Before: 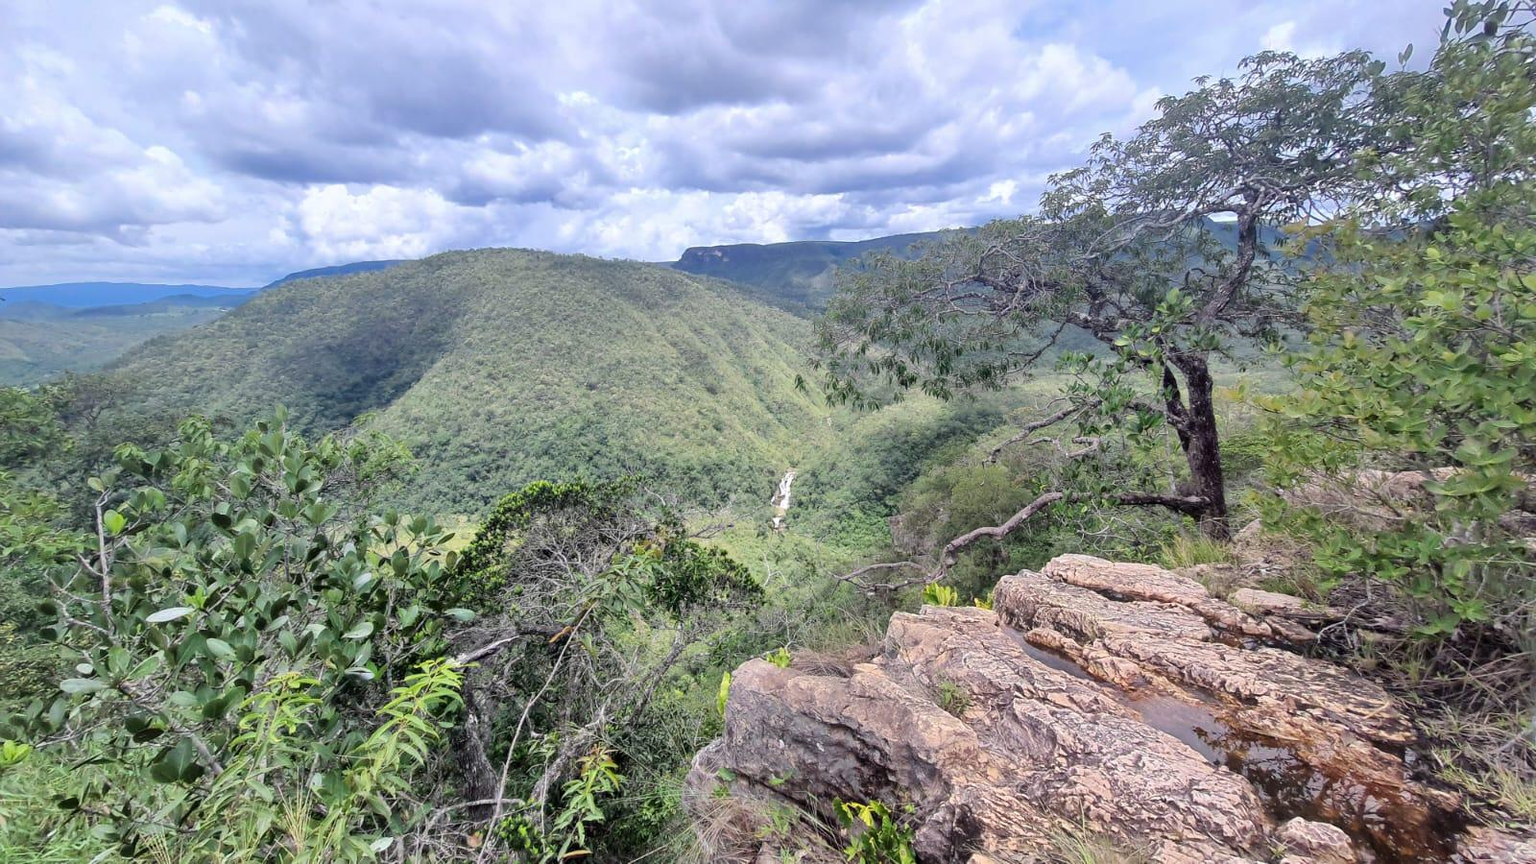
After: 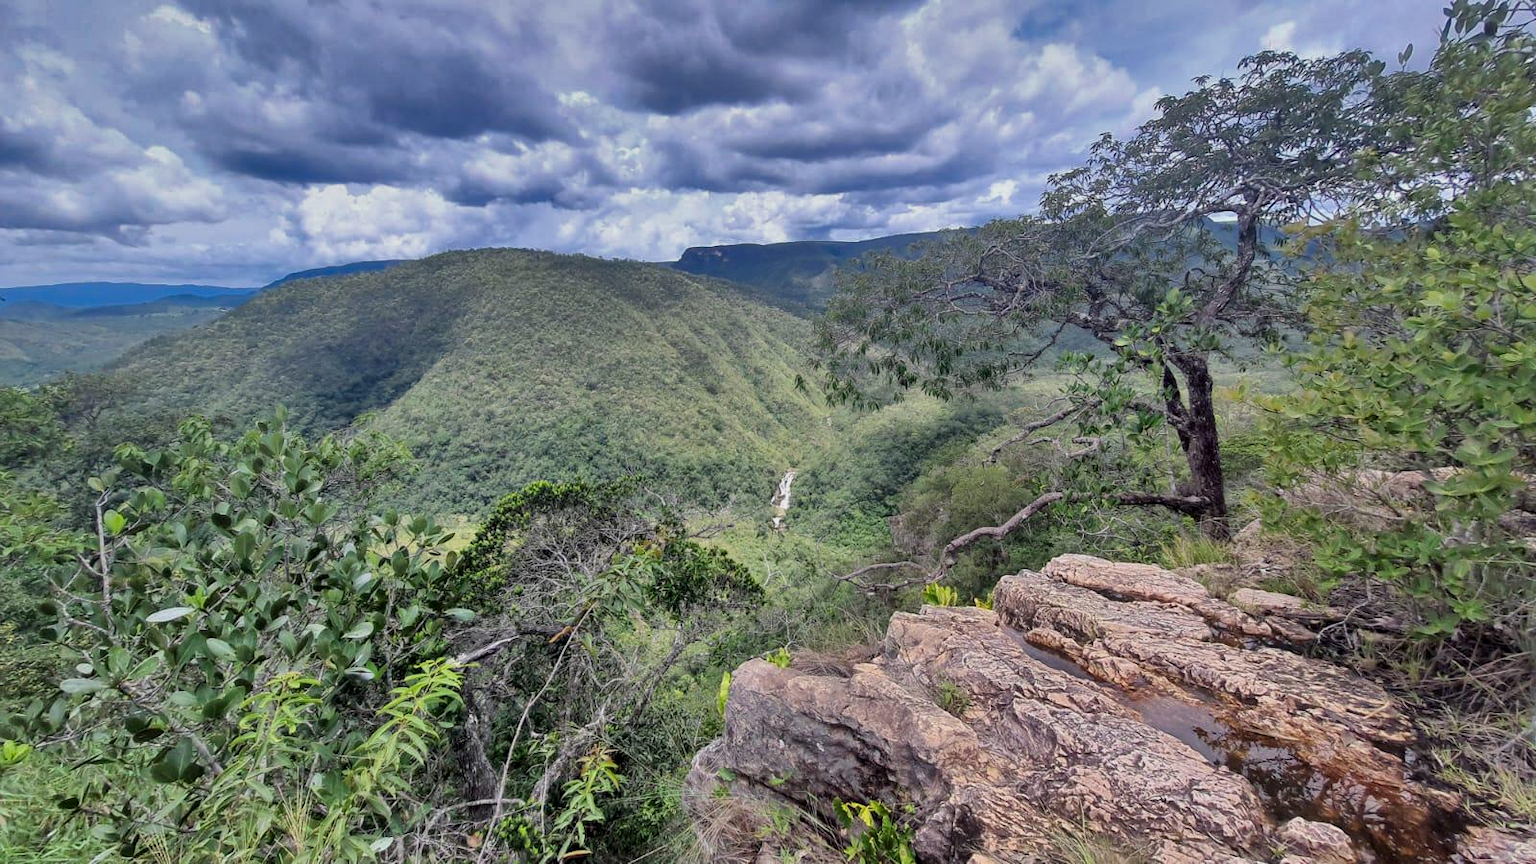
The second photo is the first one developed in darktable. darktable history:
local contrast: highlights 105%, shadows 102%, detail 120%, midtone range 0.2
shadows and highlights: shadows 81.12, white point adjustment -9.12, highlights -61.44, soften with gaussian
